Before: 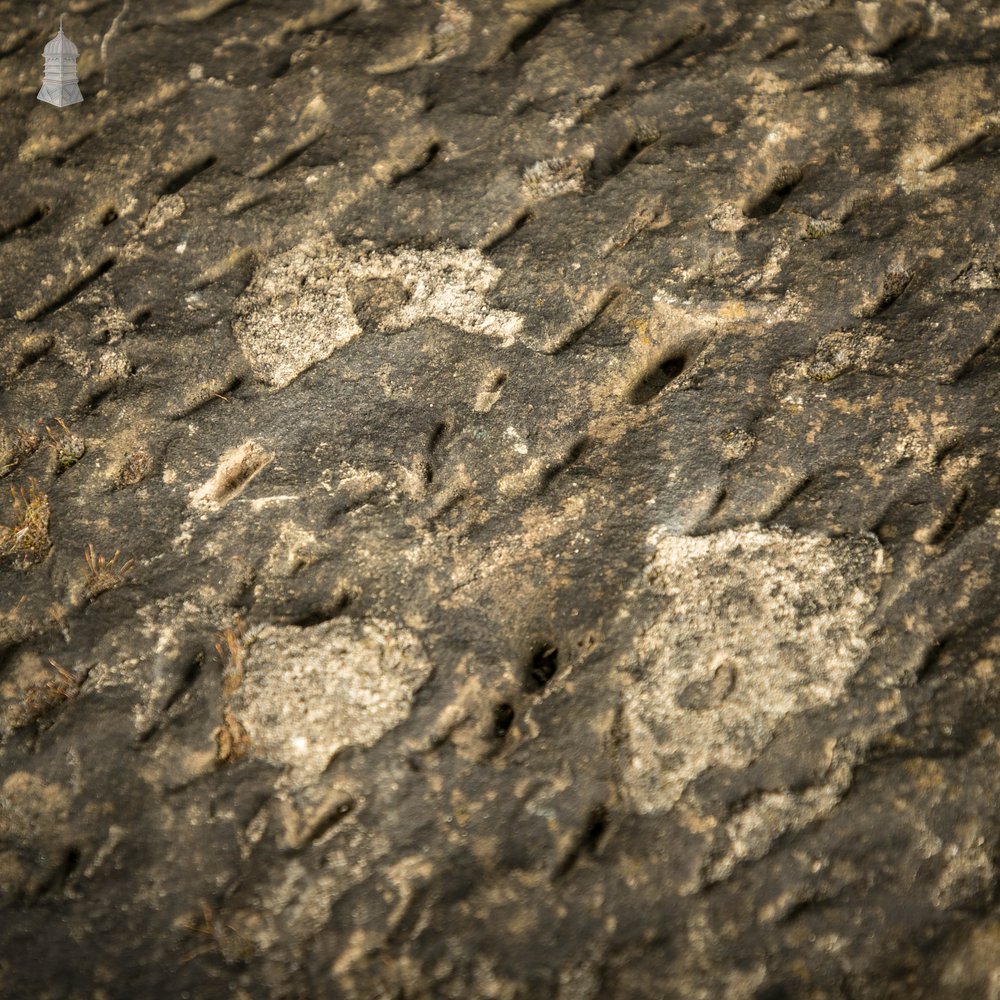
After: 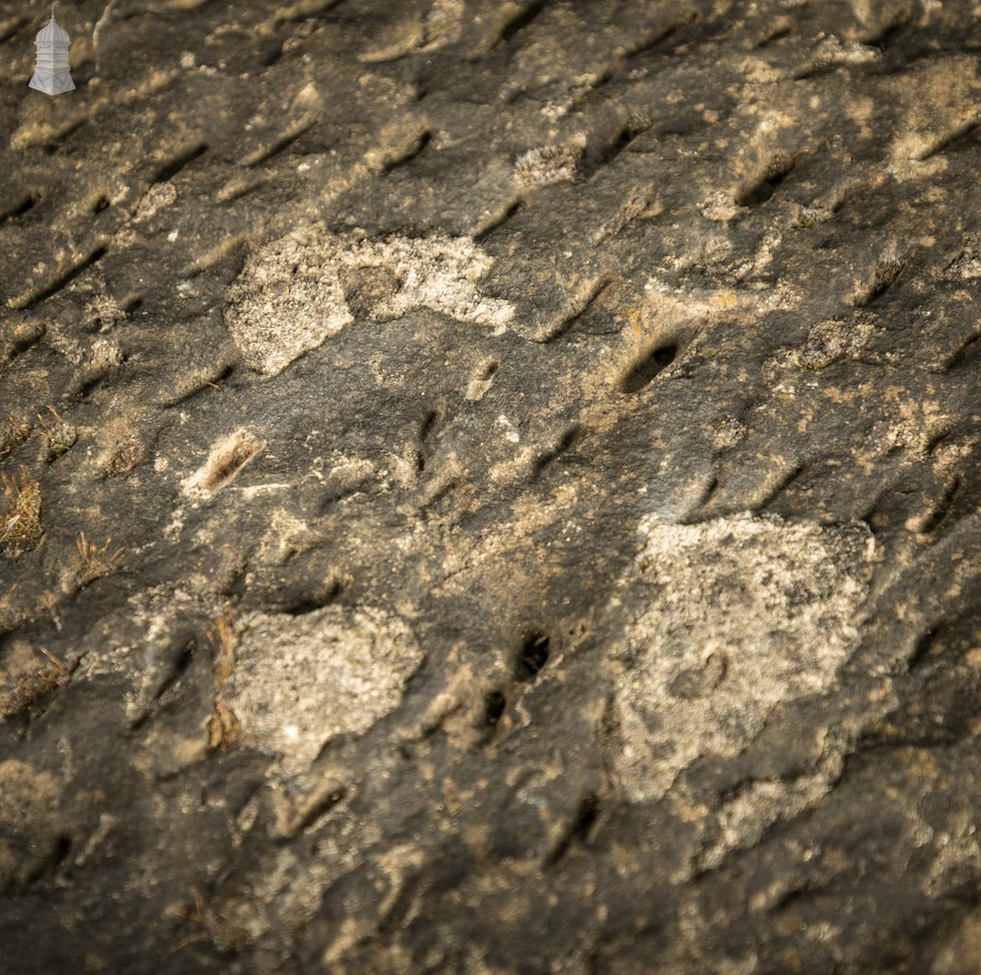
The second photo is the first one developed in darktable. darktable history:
crop and rotate: angle -0.5°
rotate and perspective: rotation -0.45°, automatic cropping original format, crop left 0.008, crop right 0.992, crop top 0.012, crop bottom 0.988
